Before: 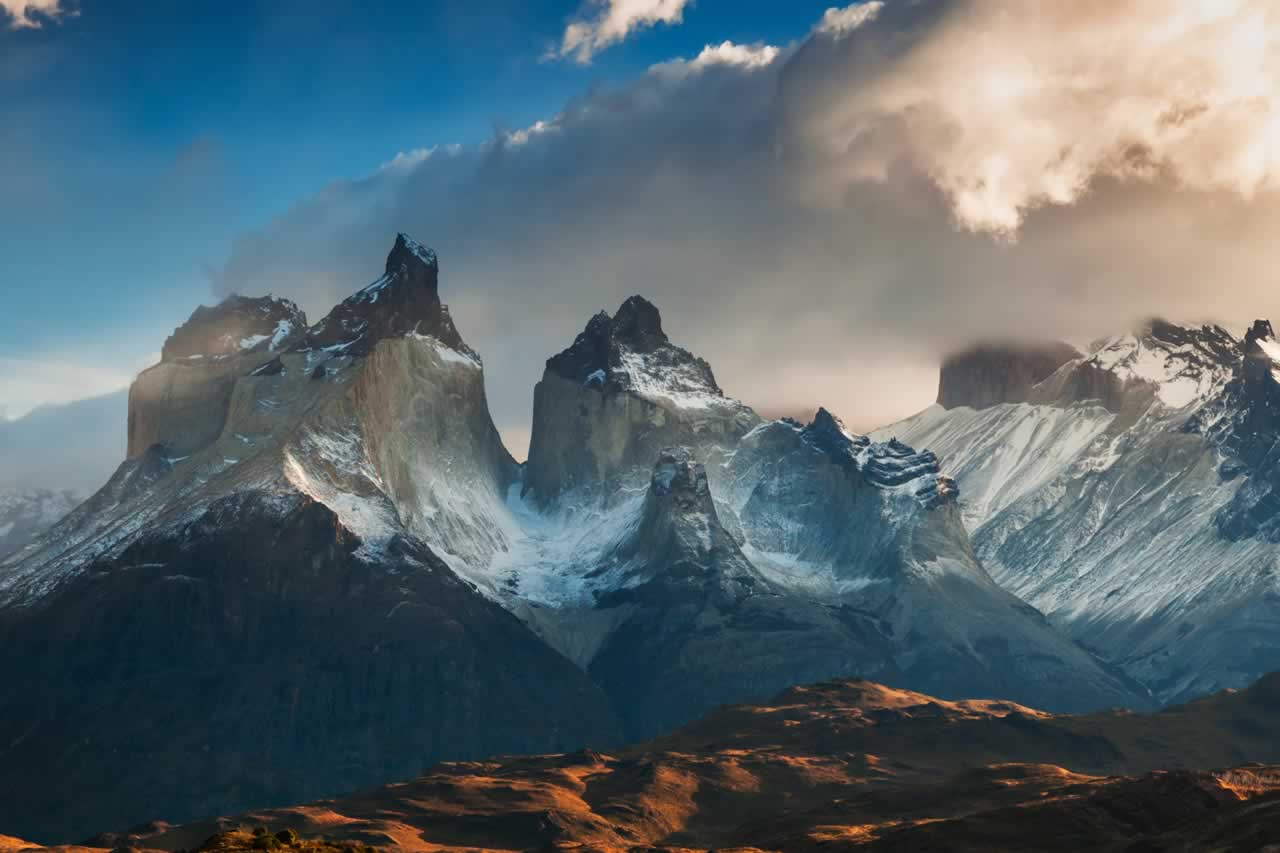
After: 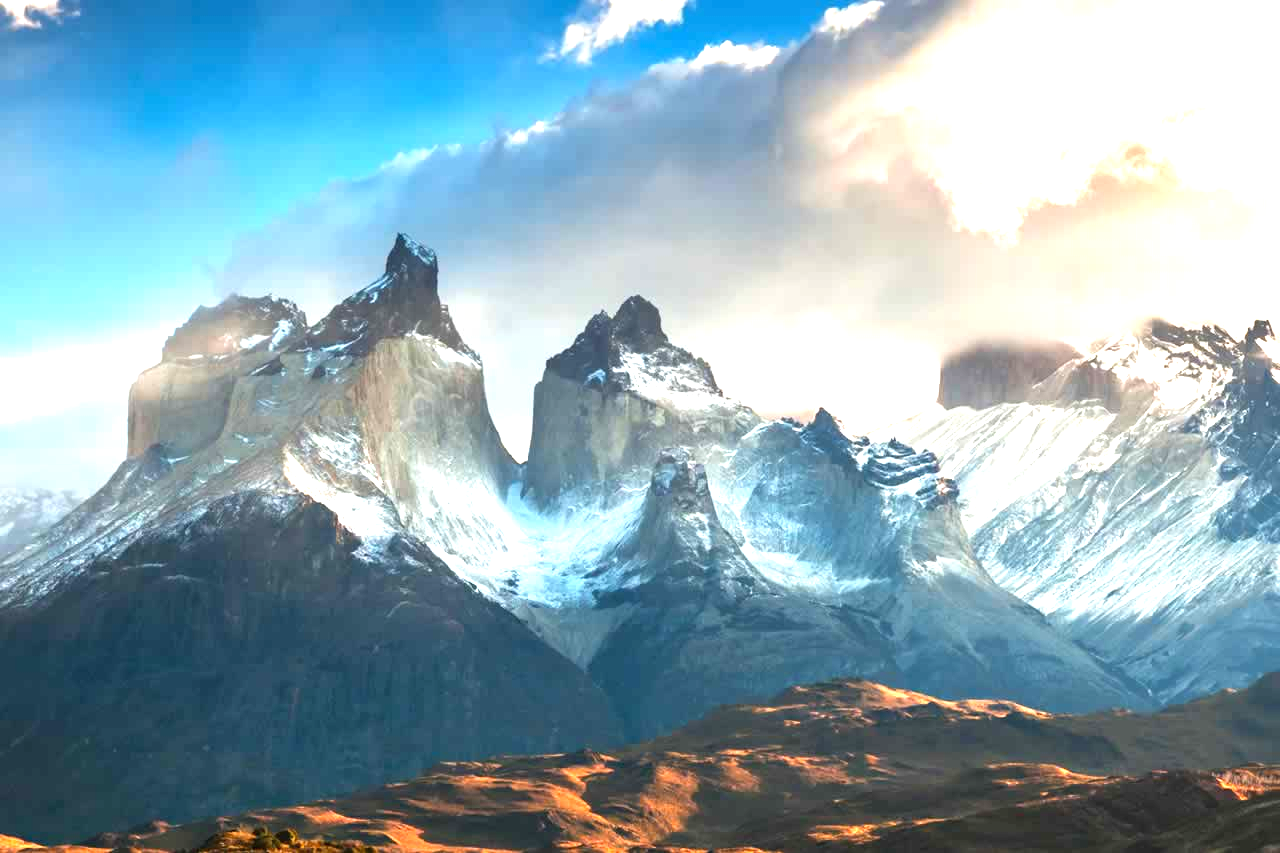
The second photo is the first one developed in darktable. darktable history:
exposure: black level correction 0, exposure 1.739 EV, compensate highlight preservation false
